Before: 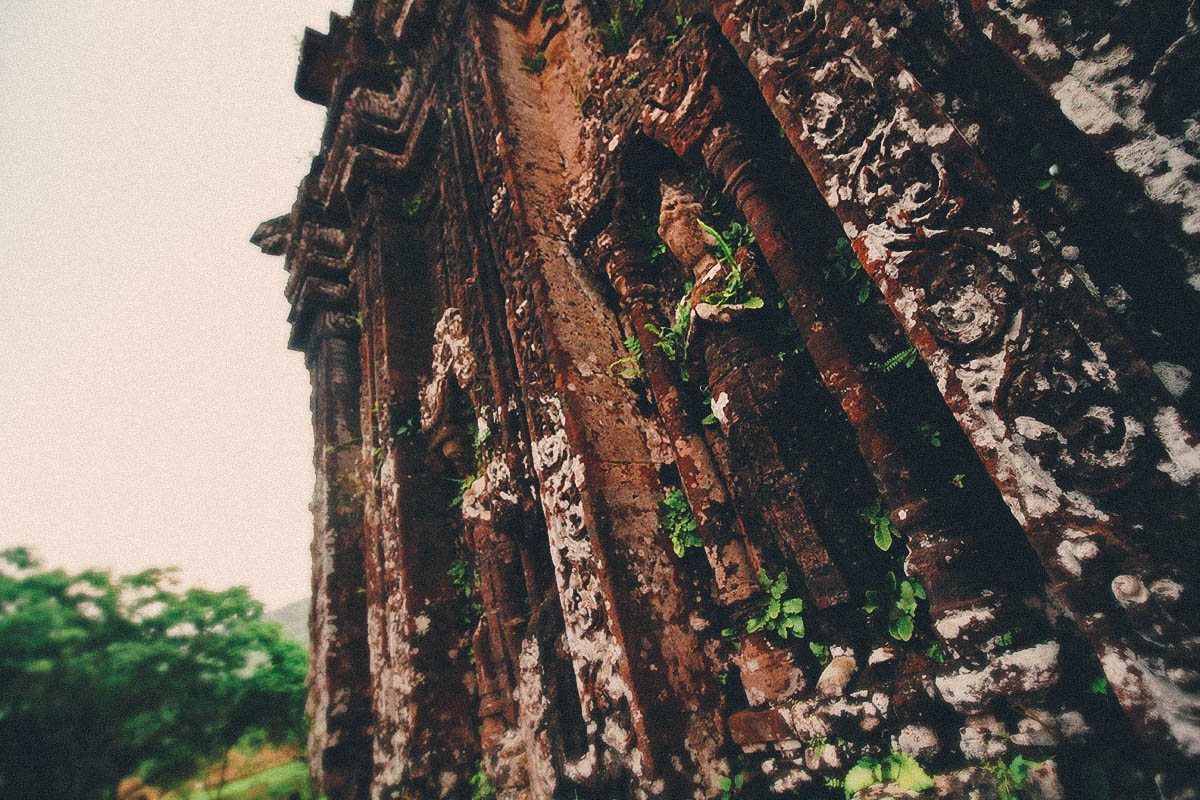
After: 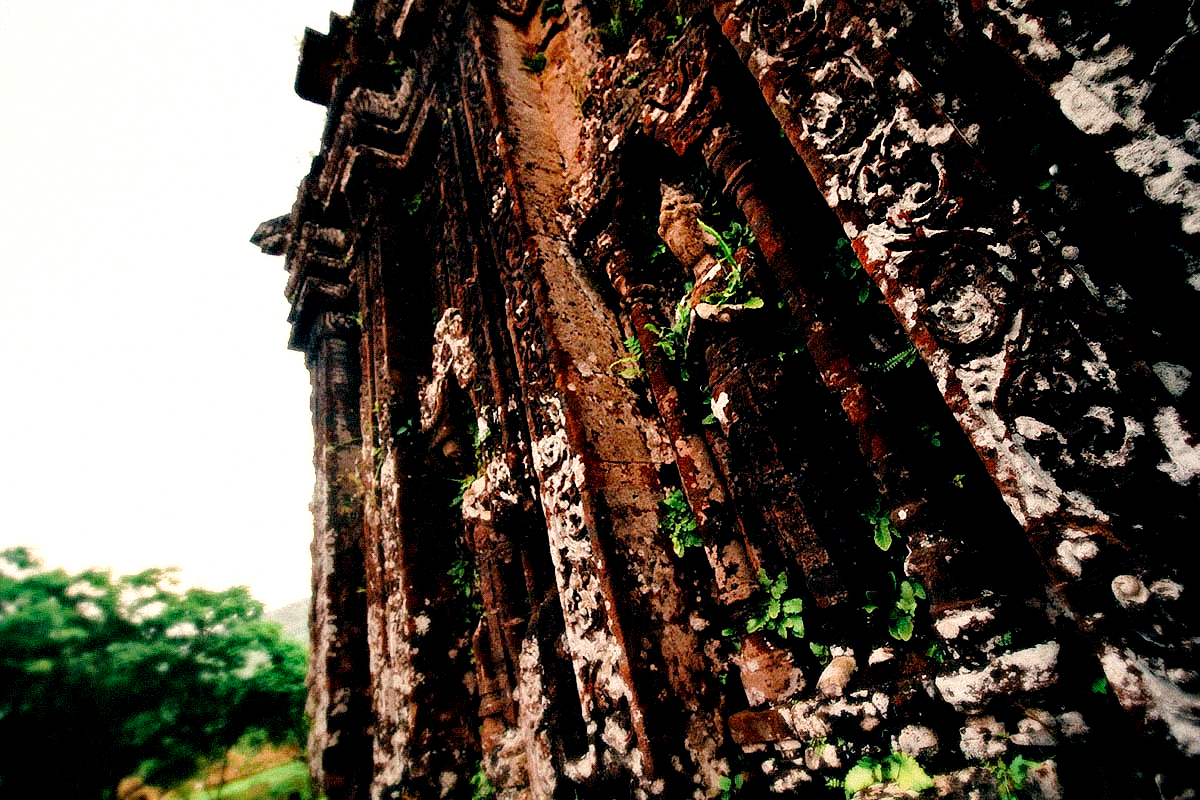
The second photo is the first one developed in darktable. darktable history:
exposure: black level correction 0.029, exposure -0.075 EV, compensate highlight preservation false
tone equalizer: -8 EV -0.77 EV, -7 EV -0.666 EV, -6 EV -0.602 EV, -5 EV -0.394 EV, -3 EV 0.399 EV, -2 EV 0.6 EV, -1 EV 0.685 EV, +0 EV 0.742 EV
